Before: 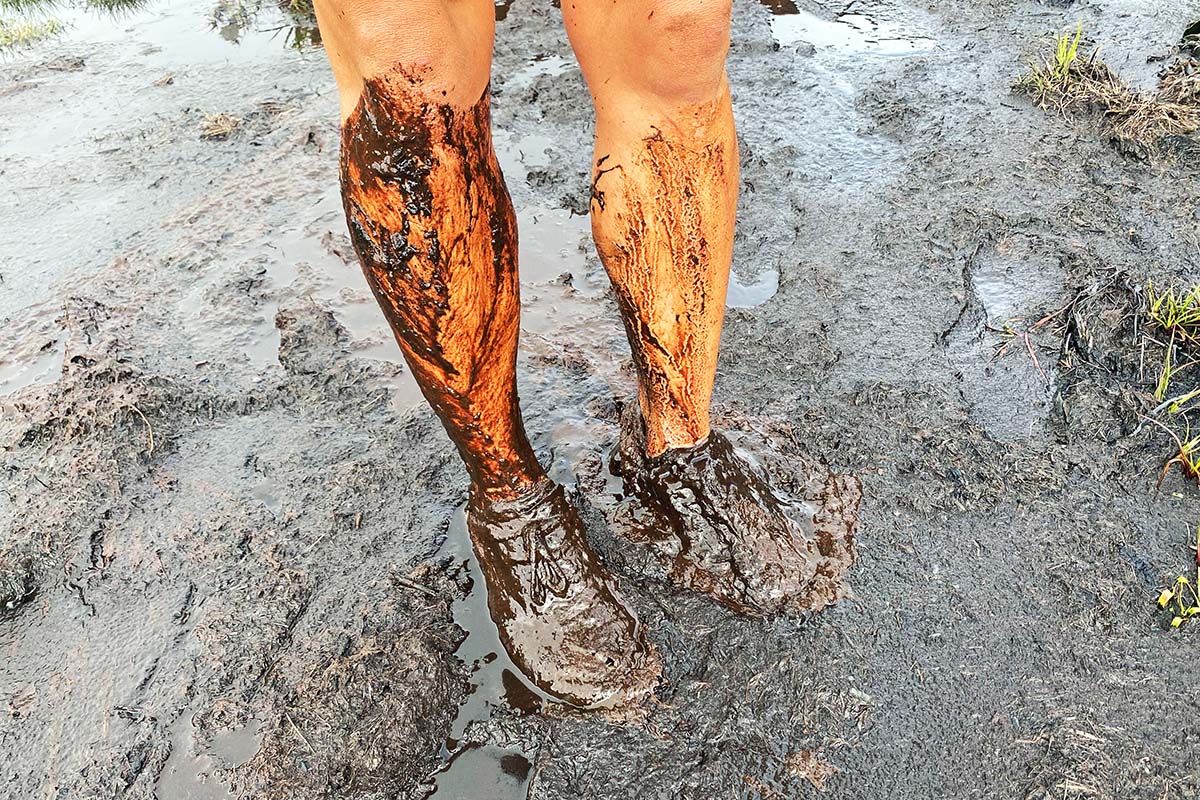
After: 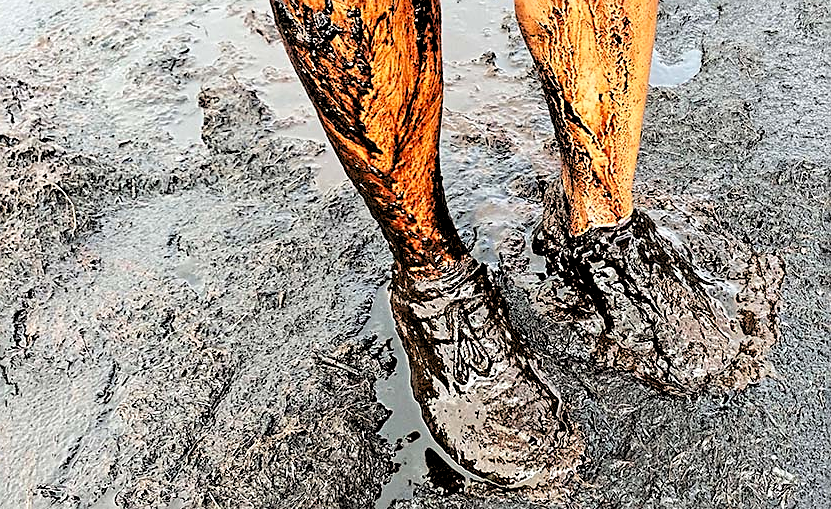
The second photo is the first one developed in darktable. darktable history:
rgb levels: levels [[0.029, 0.461, 0.922], [0, 0.5, 1], [0, 0.5, 1]]
crop: left 6.488%, top 27.668%, right 24.183%, bottom 8.656%
sharpen: on, module defaults
